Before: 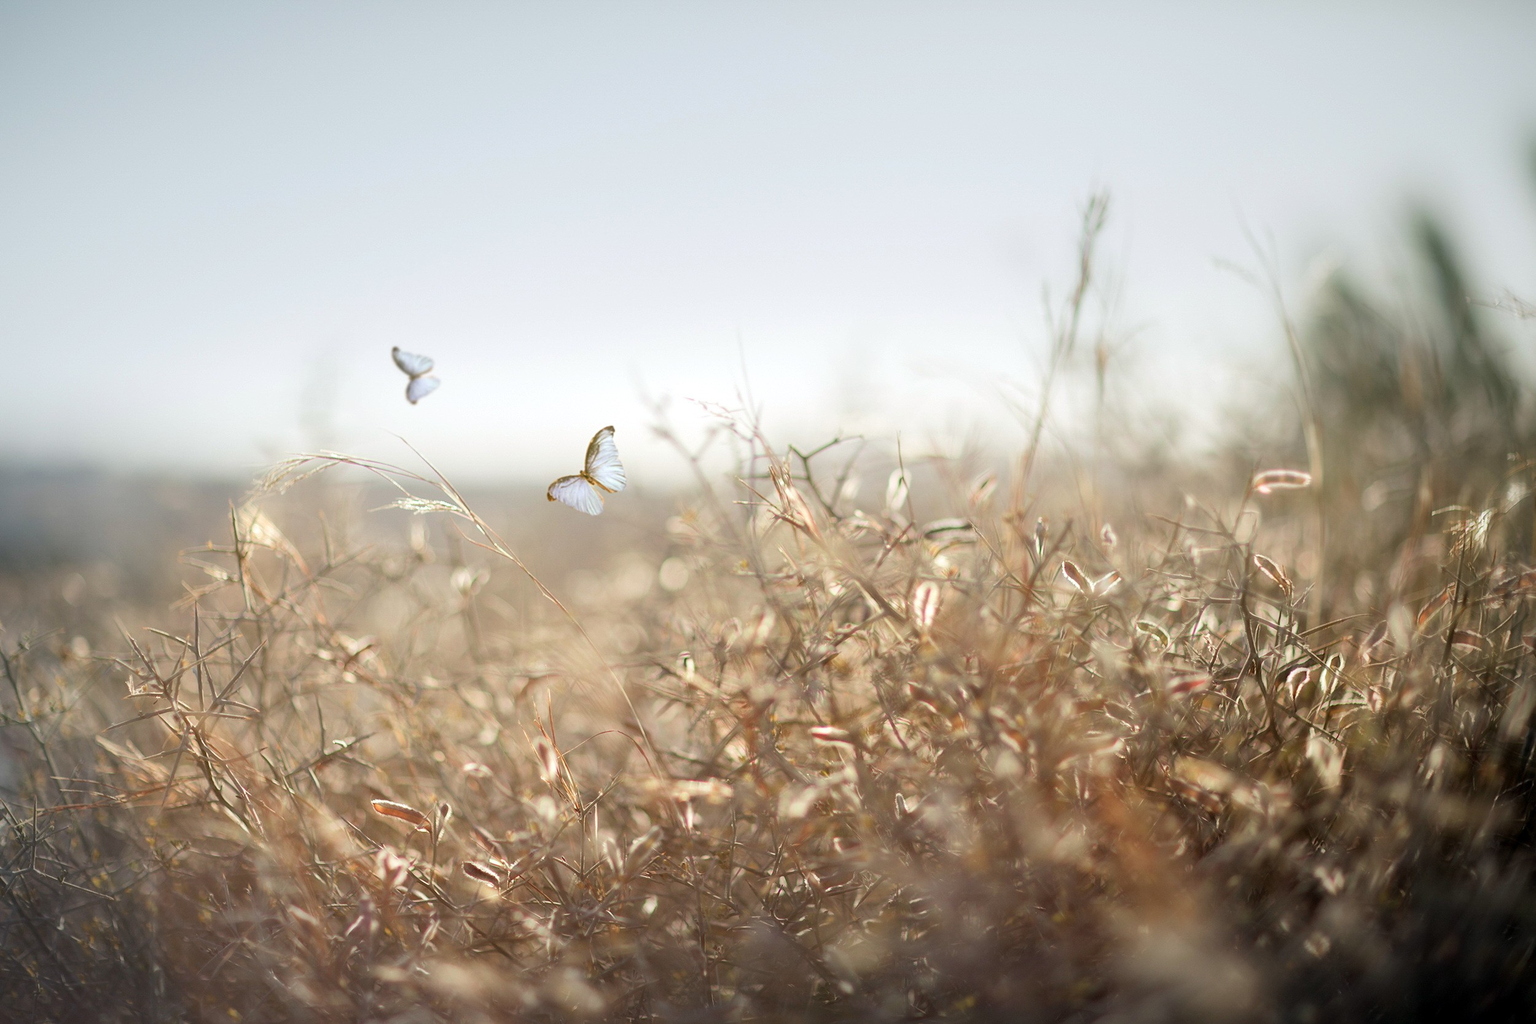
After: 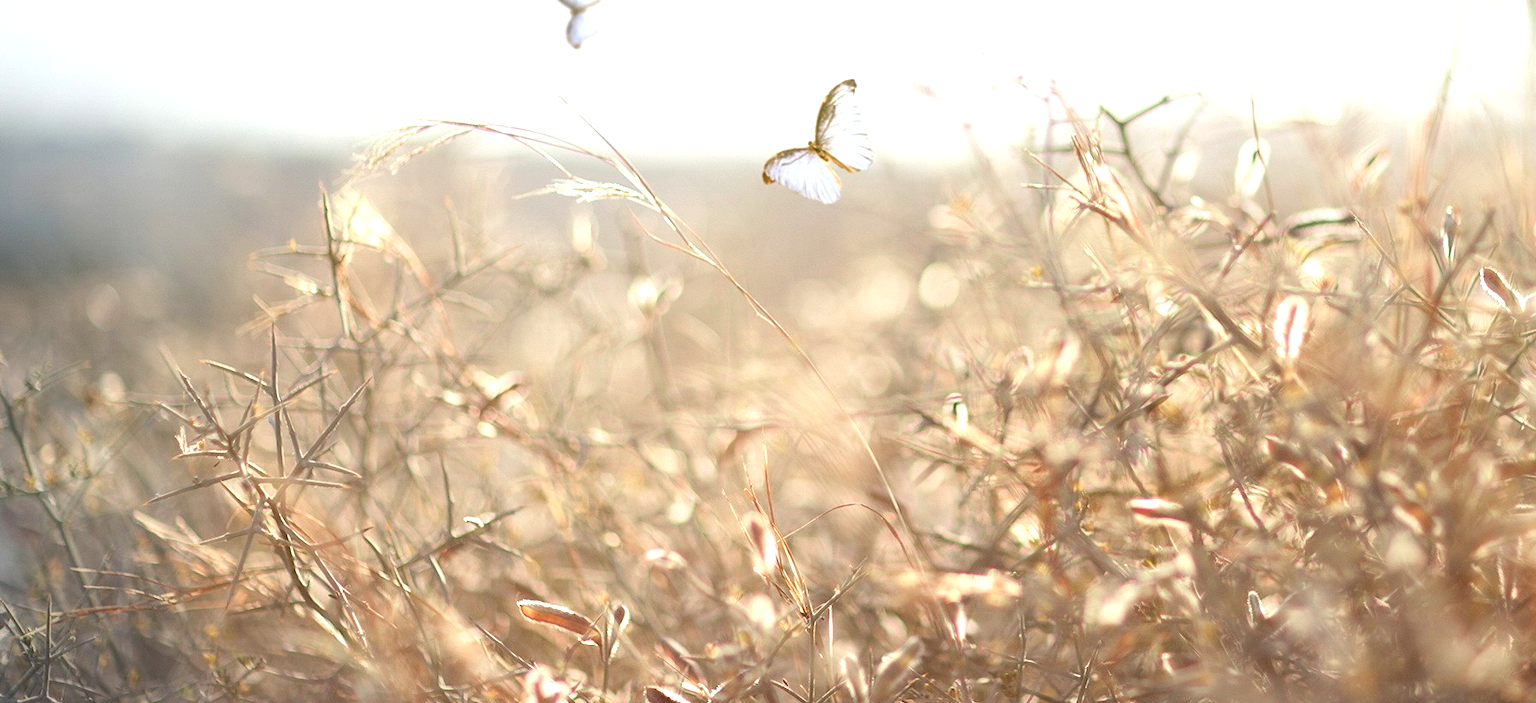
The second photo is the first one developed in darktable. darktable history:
exposure: exposure 0.606 EV, compensate highlight preservation false
crop: top 36.066%, right 28.209%, bottom 14.572%
